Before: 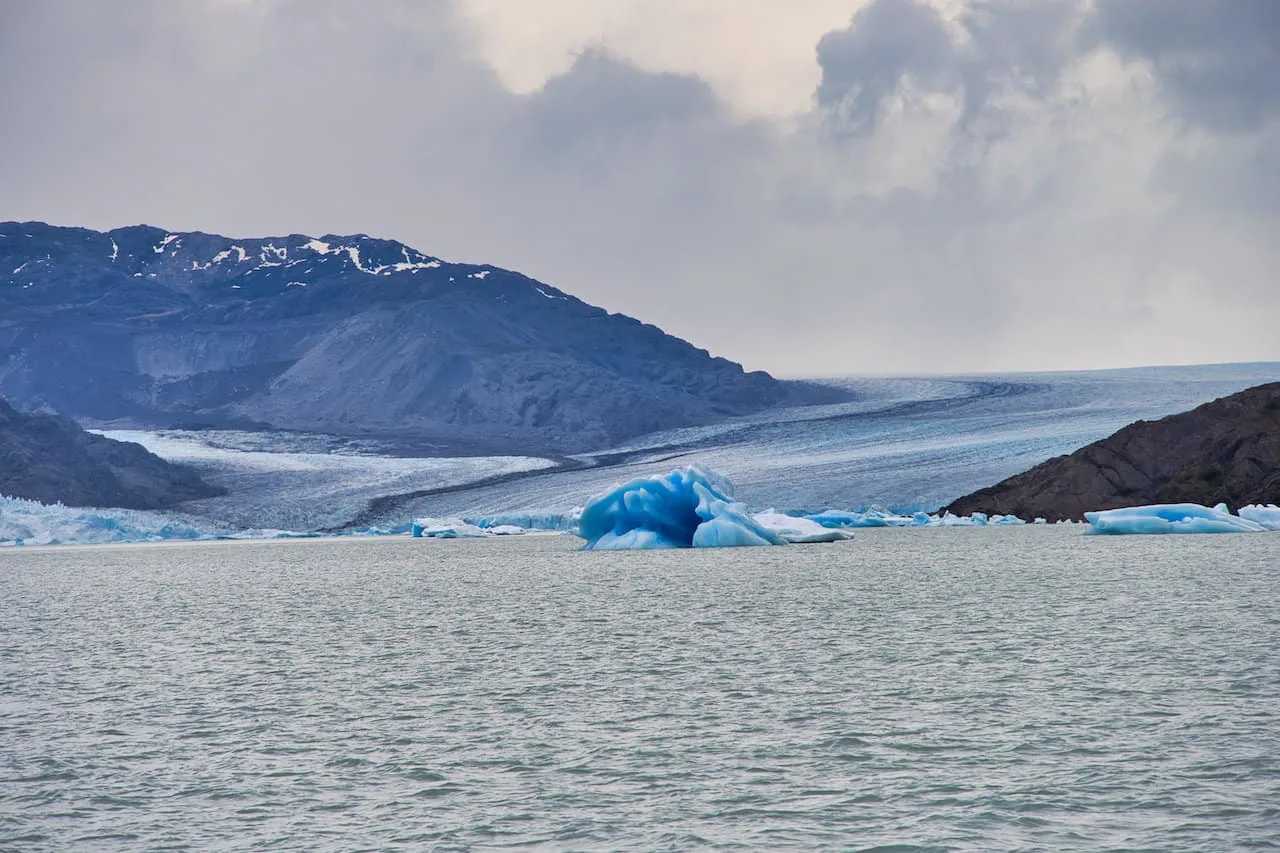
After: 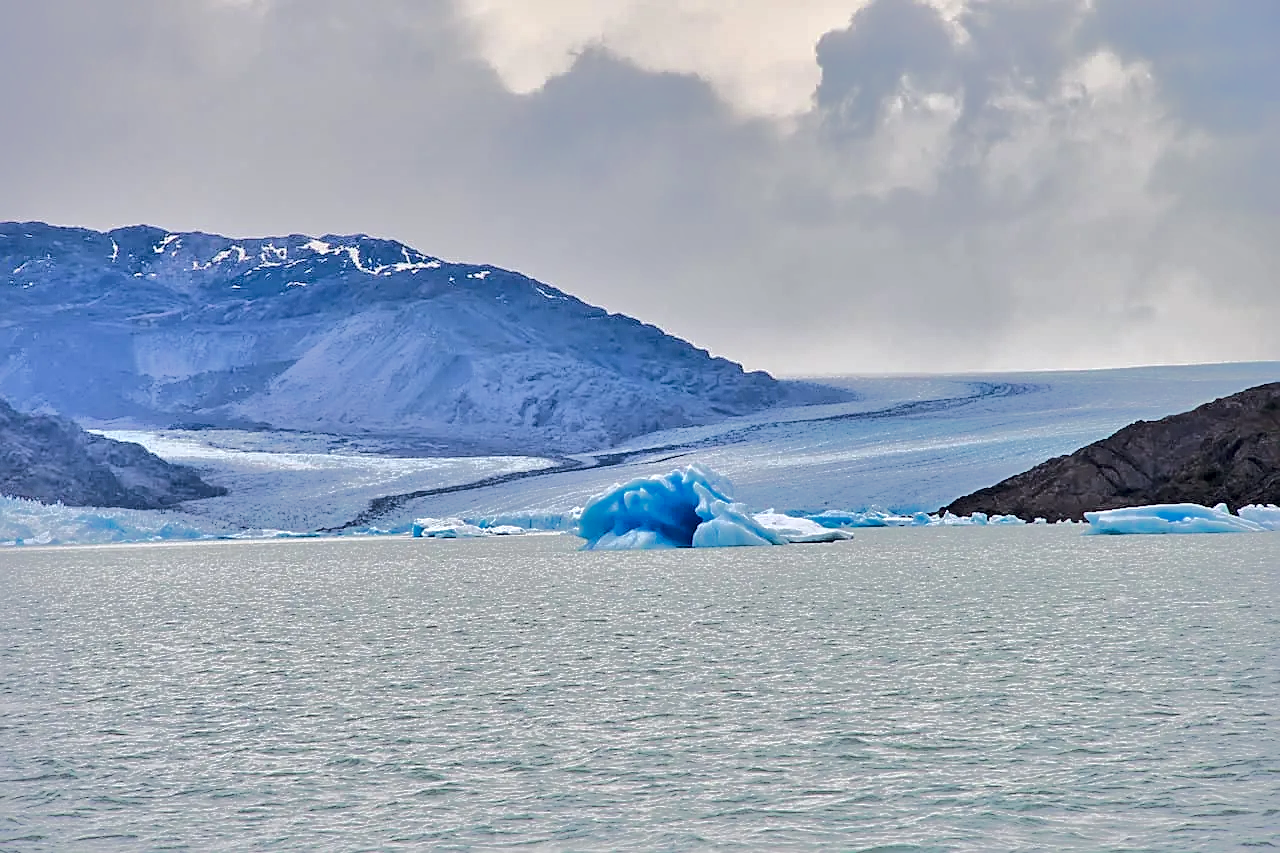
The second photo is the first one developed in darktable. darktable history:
sharpen: on, module defaults
local contrast: mode bilateral grid, contrast 19, coarseness 50, detail 178%, midtone range 0.2
tone equalizer: -8 EV -0.506 EV, -7 EV -0.311 EV, -6 EV -0.057 EV, -5 EV 0.377 EV, -4 EV 0.963 EV, -3 EV 0.826 EV, -2 EV -0.005 EV, -1 EV 0.141 EV, +0 EV -0.024 EV, edges refinement/feathering 500, mask exposure compensation -1.57 EV, preserve details no
